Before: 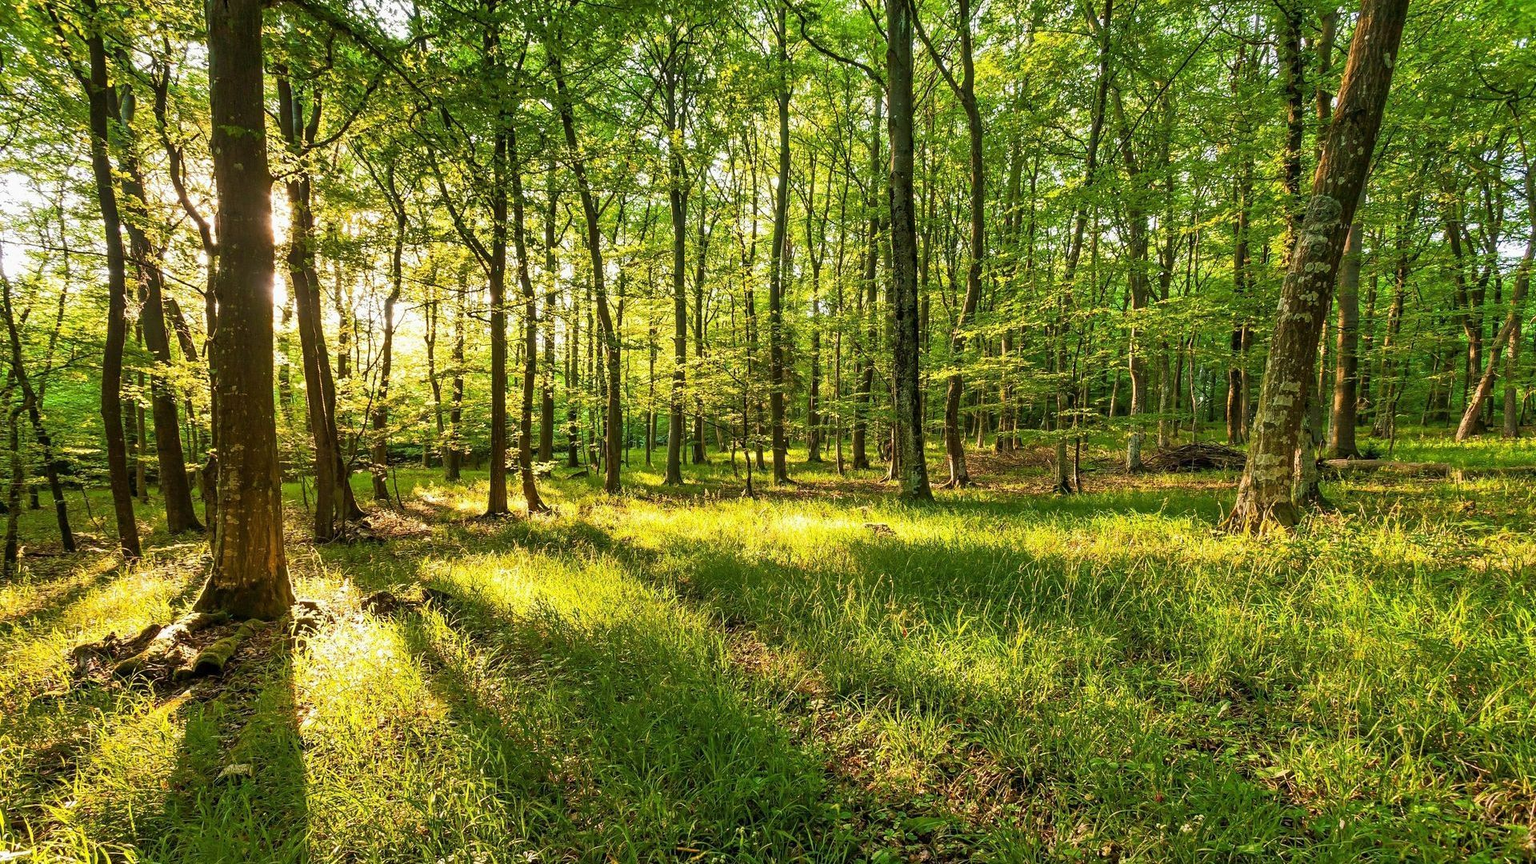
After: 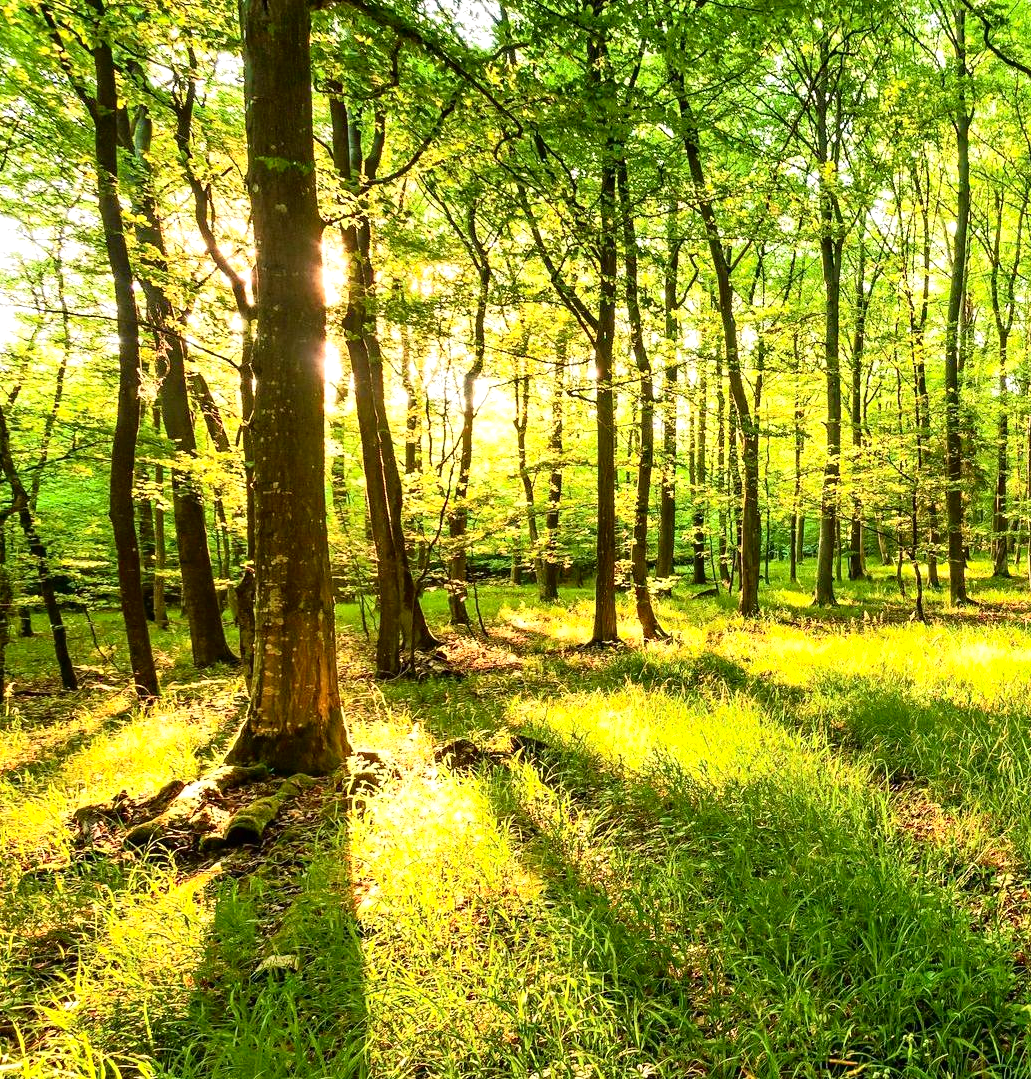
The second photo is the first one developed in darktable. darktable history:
tone curve: curves: ch0 [(0, 0) (0.128, 0.068) (0.292, 0.274) (0.46, 0.482) (0.653, 0.717) (0.819, 0.869) (0.998, 0.969)]; ch1 [(0, 0) (0.384, 0.365) (0.463, 0.45) (0.486, 0.486) (0.503, 0.504) (0.517, 0.517) (0.549, 0.572) (0.583, 0.615) (0.672, 0.699) (0.774, 0.817) (1, 1)]; ch2 [(0, 0) (0.374, 0.344) (0.446, 0.443) (0.494, 0.5) (0.527, 0.529) (0.565, 0.591) (0.644, 0.682) (1, 1)], color space Lab, independent channels, preserve colors none
crop: left 0.92%, right 45.363%, bottom 0.083%
exposure: black level correction 0, exposure 0.693 EV, compensate exposure bias true, compensate highlight preservation false
